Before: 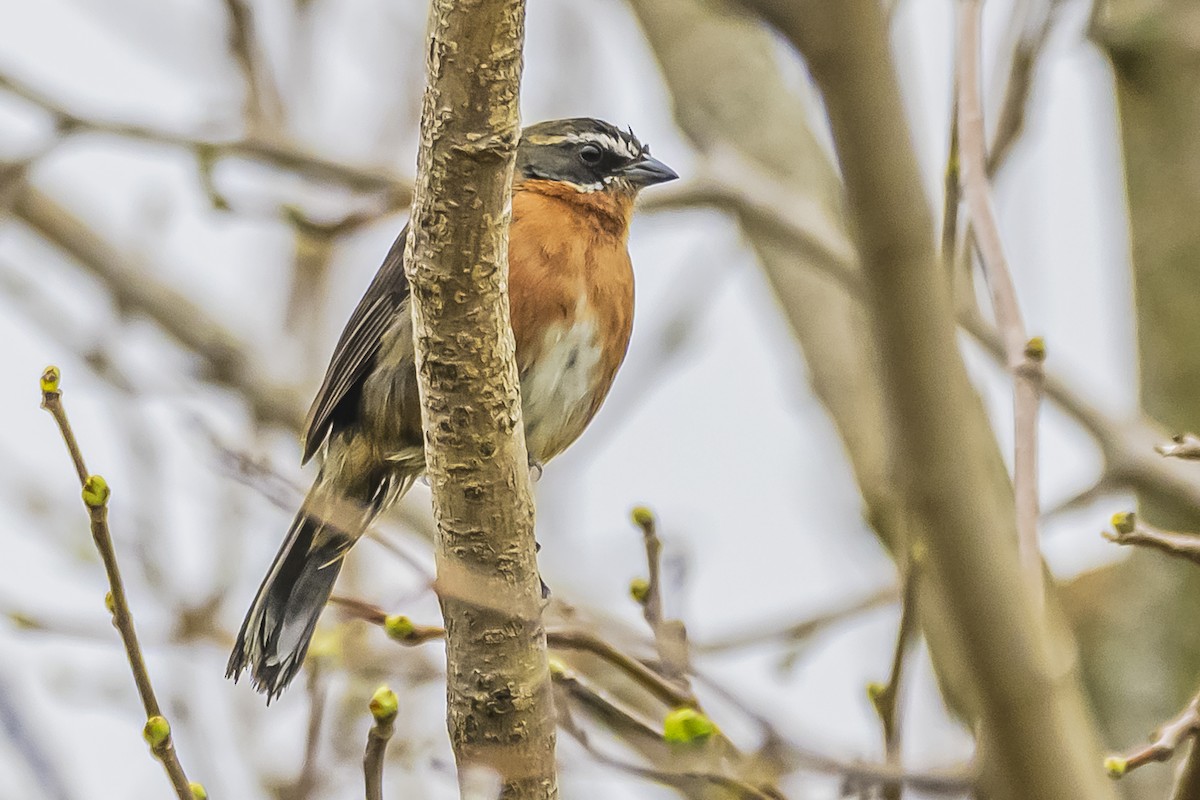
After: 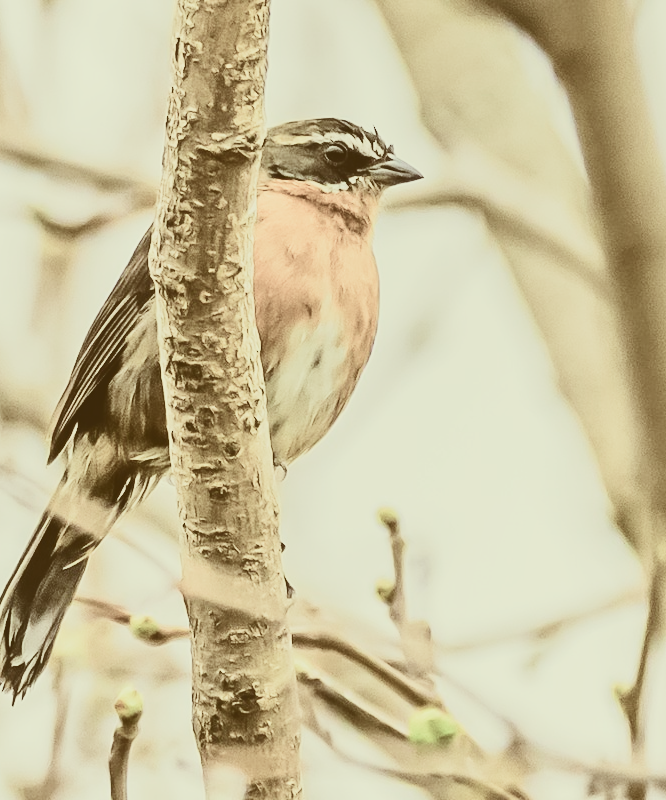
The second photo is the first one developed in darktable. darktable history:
crop: left 21.311%, right 22.448%
local contrast: detail 69%
contrast brightness saturation: contrast 0.337, brightness -0.074, saturation 0.171
color correction: highlights a* -5.3, highlights b* 9.8, shadows a* 9.7, shadows b* 24.32
velvia: strength 6.36%
exposure: exposure 0.6 EV, compensate exposure bias true, compensate highlight preservation false
filmic rgb: black relative exposure -7.65 EV, white relative exposure 3.98 EV, hardness 4.02, contrast 1.095, highlights saturation mix -31.06%, color science v5 (2021), contrast in shadows safe, contrast in highlights safe
